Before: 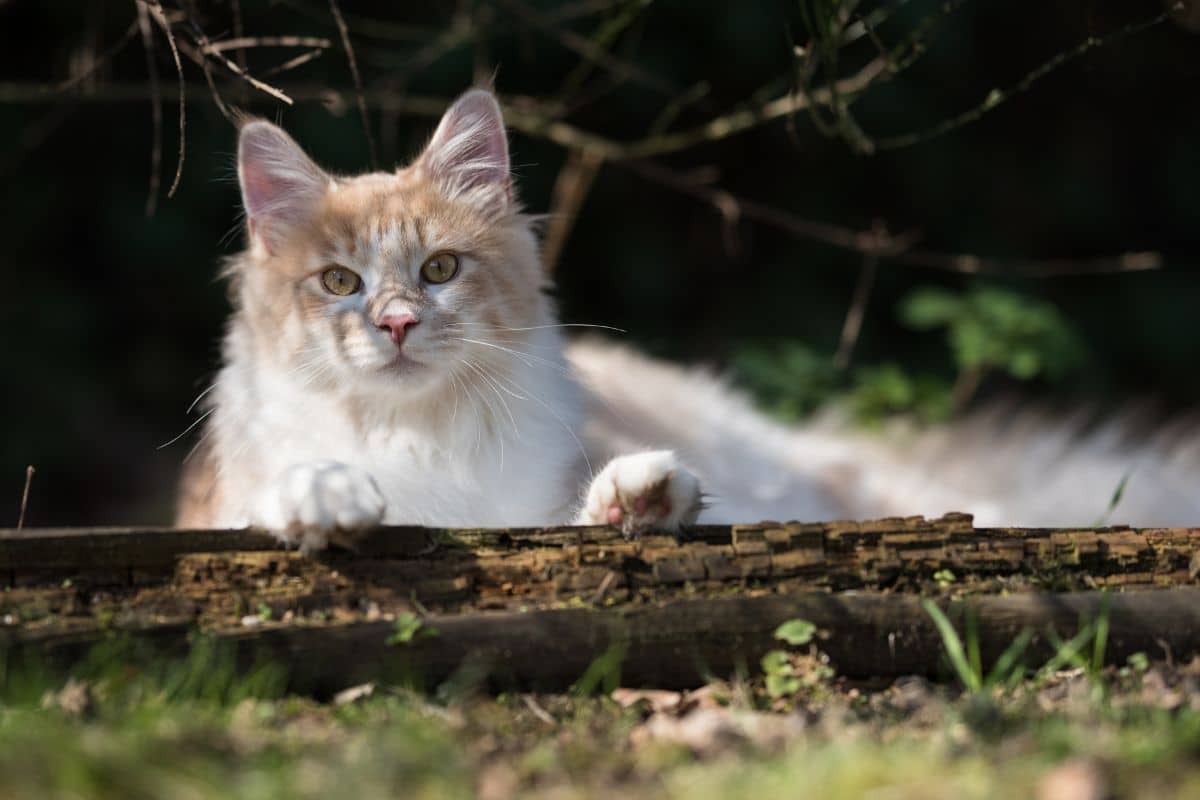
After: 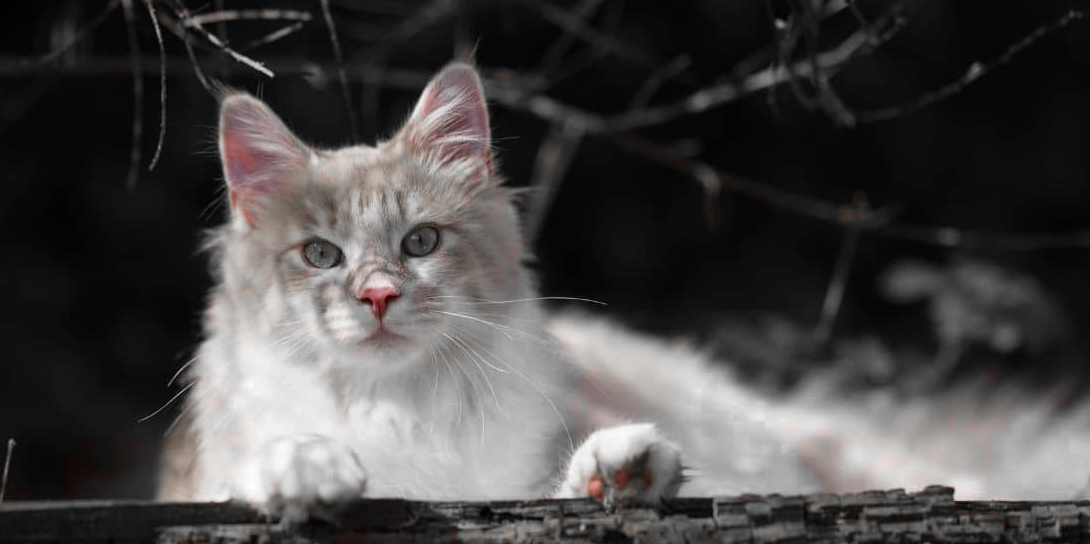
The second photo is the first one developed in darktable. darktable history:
crop: left 1.588%, top 3.414%, right 7.55%, bottom 28.498%
color zones: curves: ch0 [(0, 0.352) (0.143, 0.407) (0.286, 0.386) (0.429, 0.431) (0.571, 0.829) (0.714, 0.853) (0.857, 0.833) (1, 0.352)]; ch1 [(0, 0.604) (0.072, 0.726) (0.096, 0.608) (0.205, 0.007) (0.571, -0.006) (0.839, -0.013) (0.857, -0.012) (1, 0.604)]
